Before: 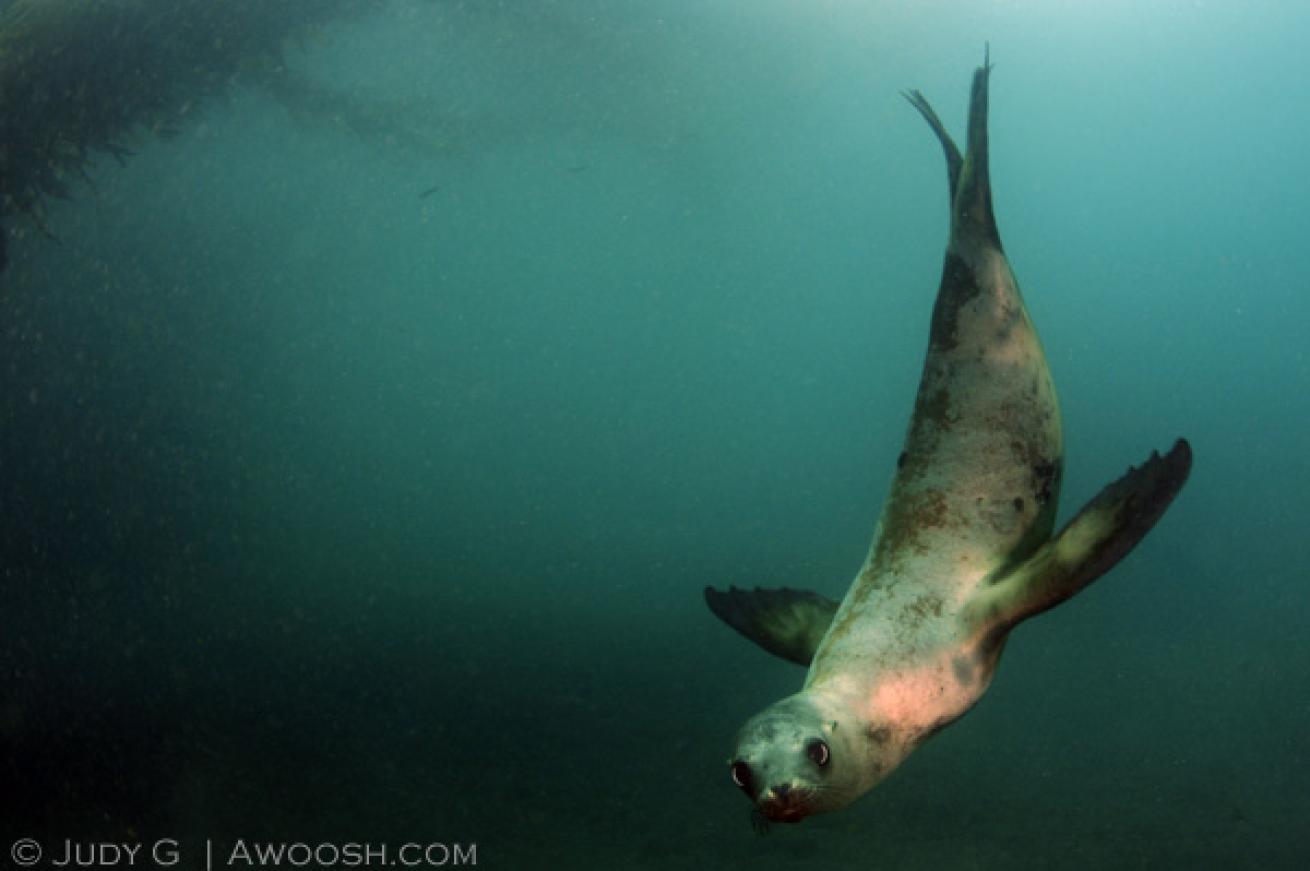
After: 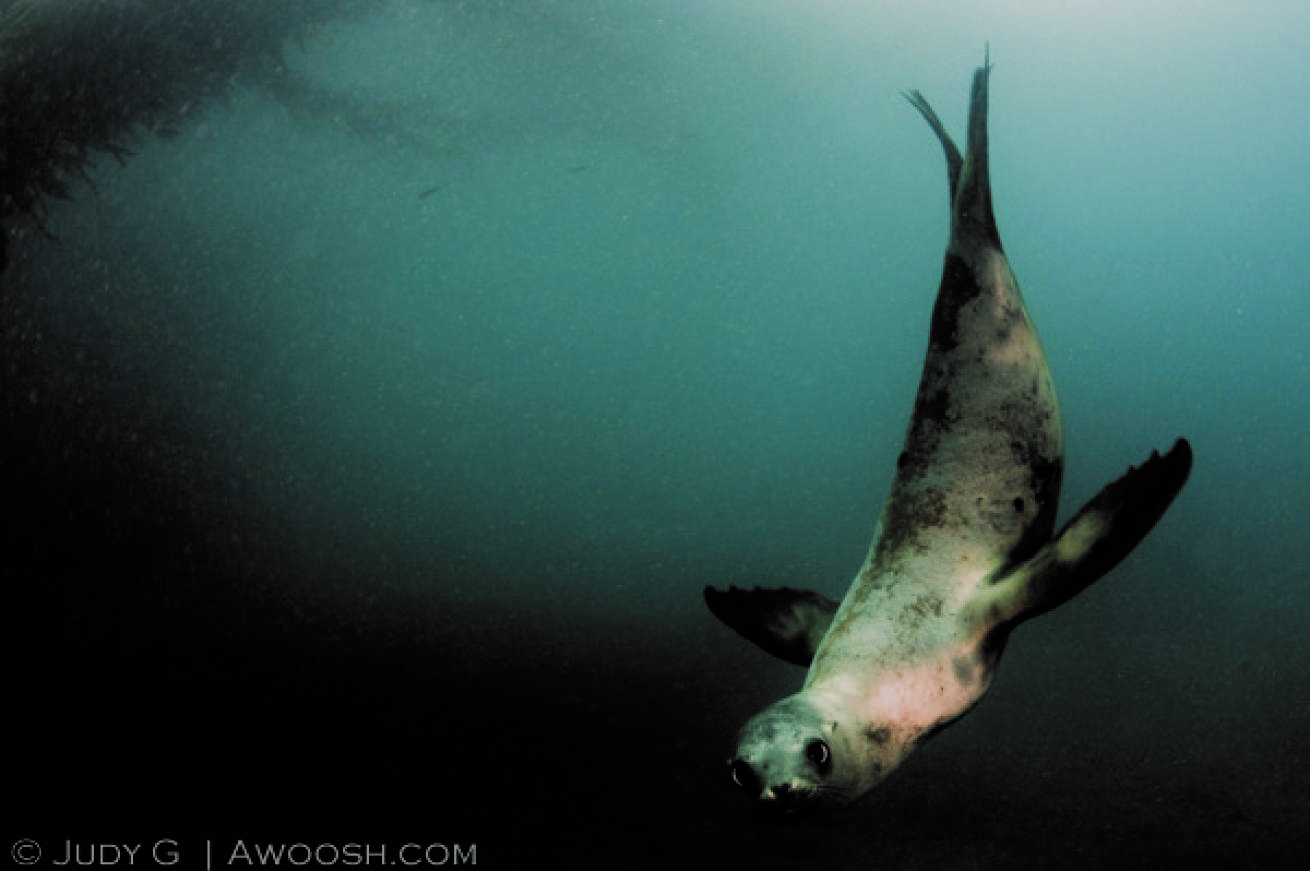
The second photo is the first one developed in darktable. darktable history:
filmic rgb: black relative exposure -5.12 EV, white relative exposure 4 EV, threshold 5.95 EV, hardness 2.89, contrast 1.297, highlights saturation mix -31.25%, add noise in highlights 0.001, color science v3 (2019), use custom middle-gray values true, contrast in highlights soft, enable highlight reconstruction true
